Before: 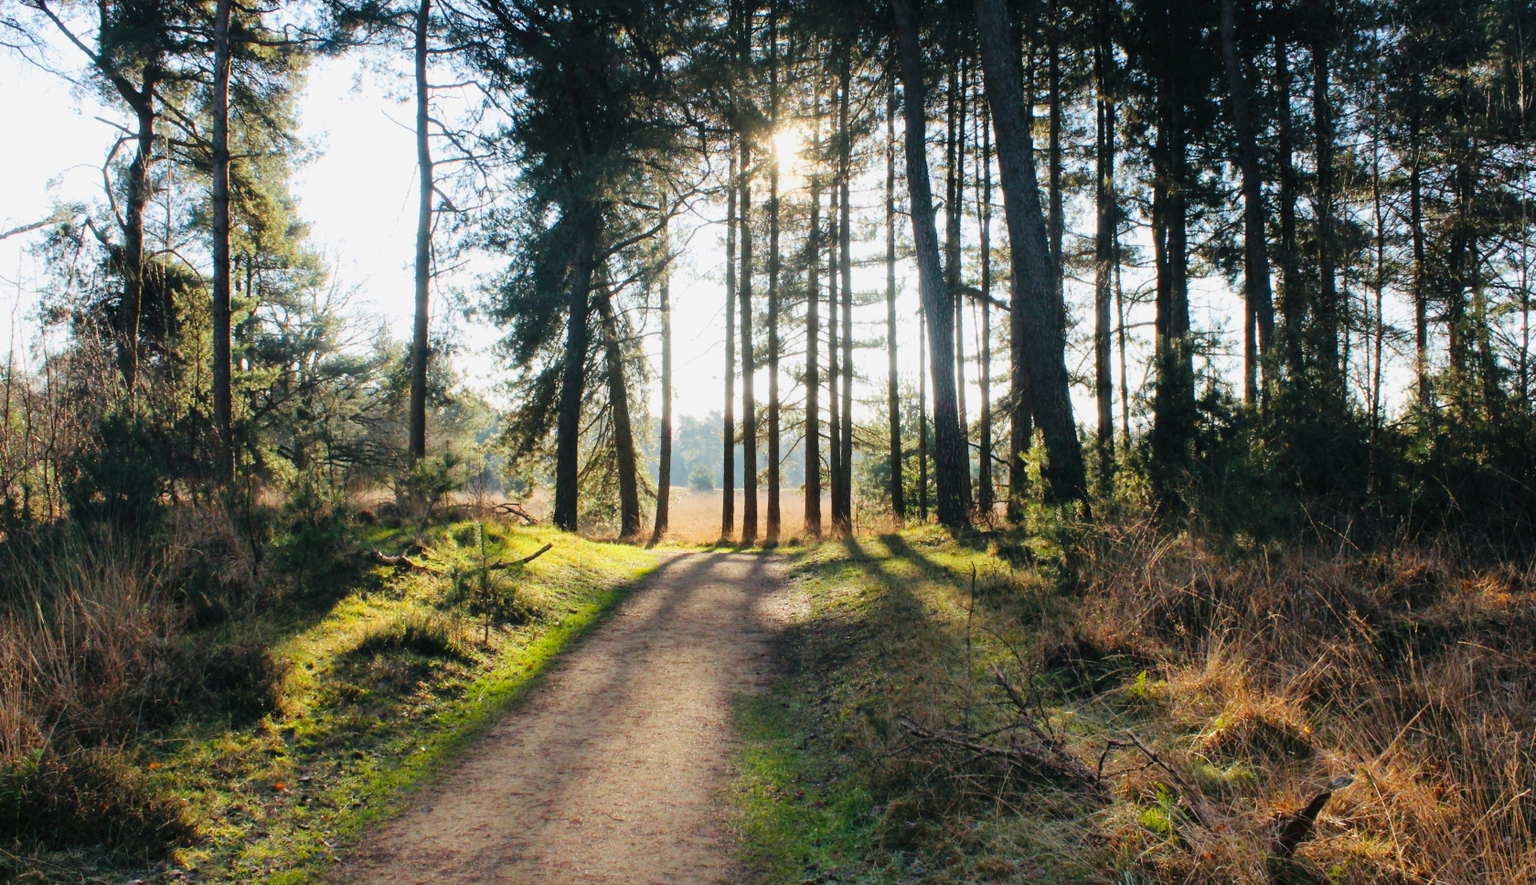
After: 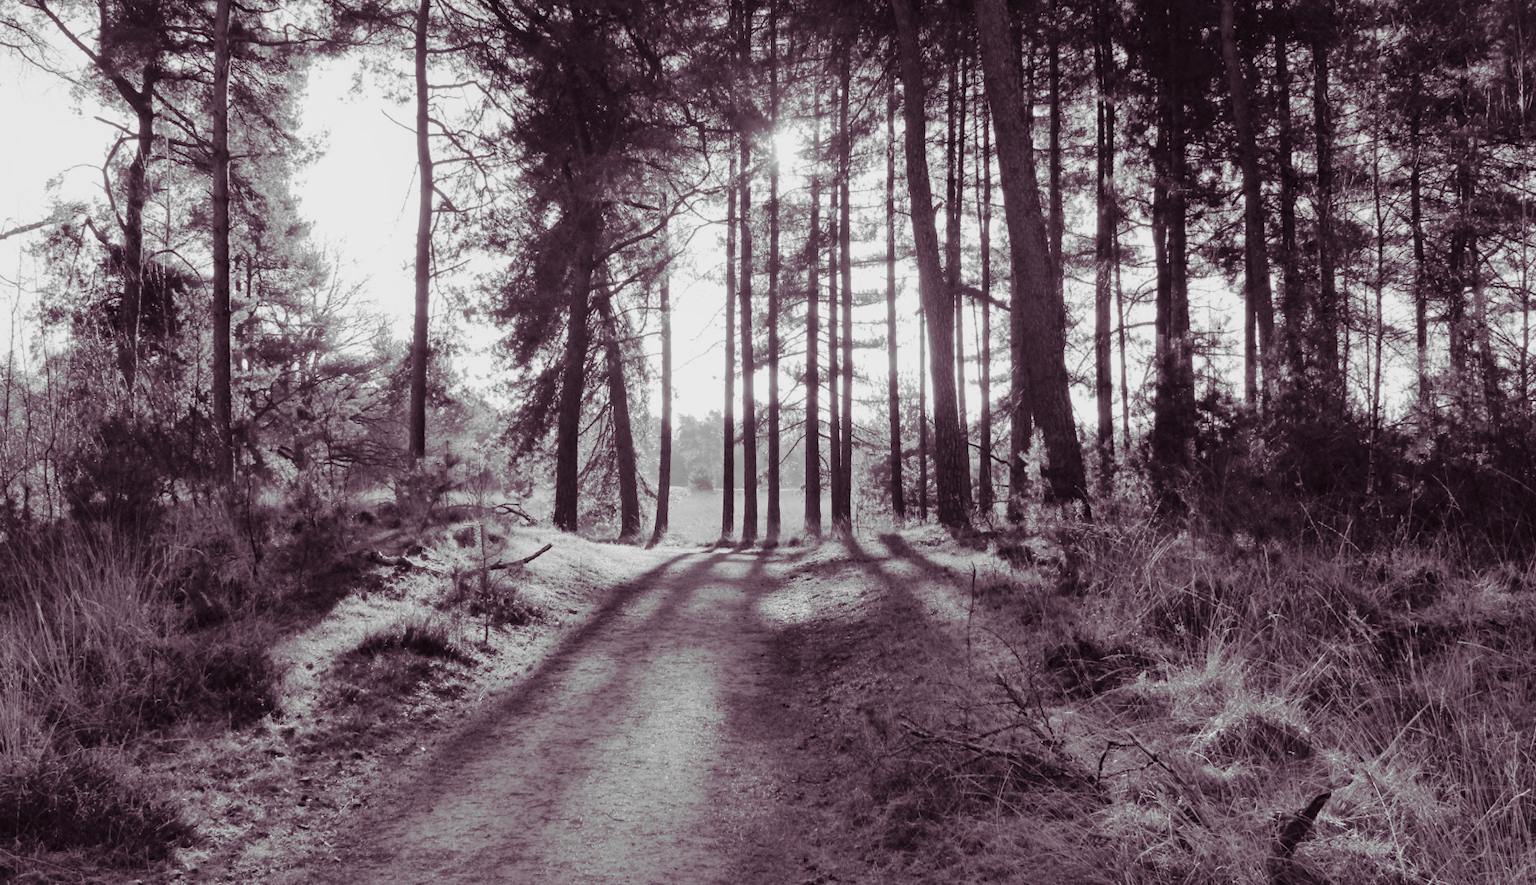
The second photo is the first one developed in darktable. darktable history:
shadows and highlights: on, module defaults
split-toning: shadows › hue 316.8°, shadows › saturation 0.47, highlights › hue 201.6°, highlights › saturation 0, balance -41.97, compress 28.01%
monochrome: a 16.06, b 15.48, size 1
haze removal: compatibility mode true, adaptive false
